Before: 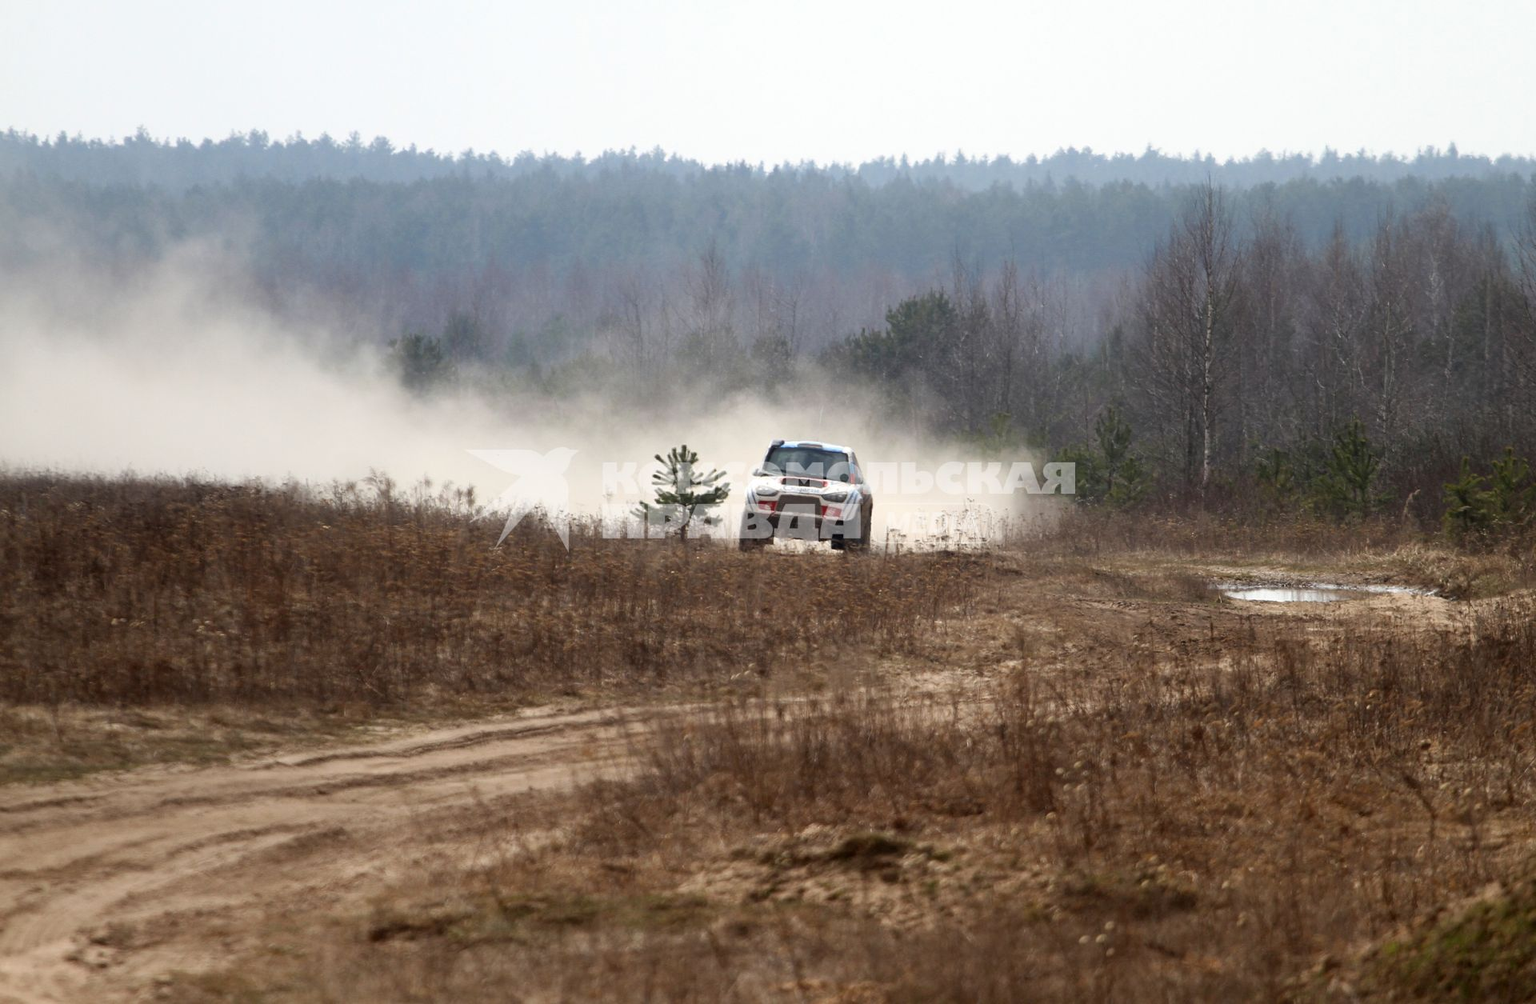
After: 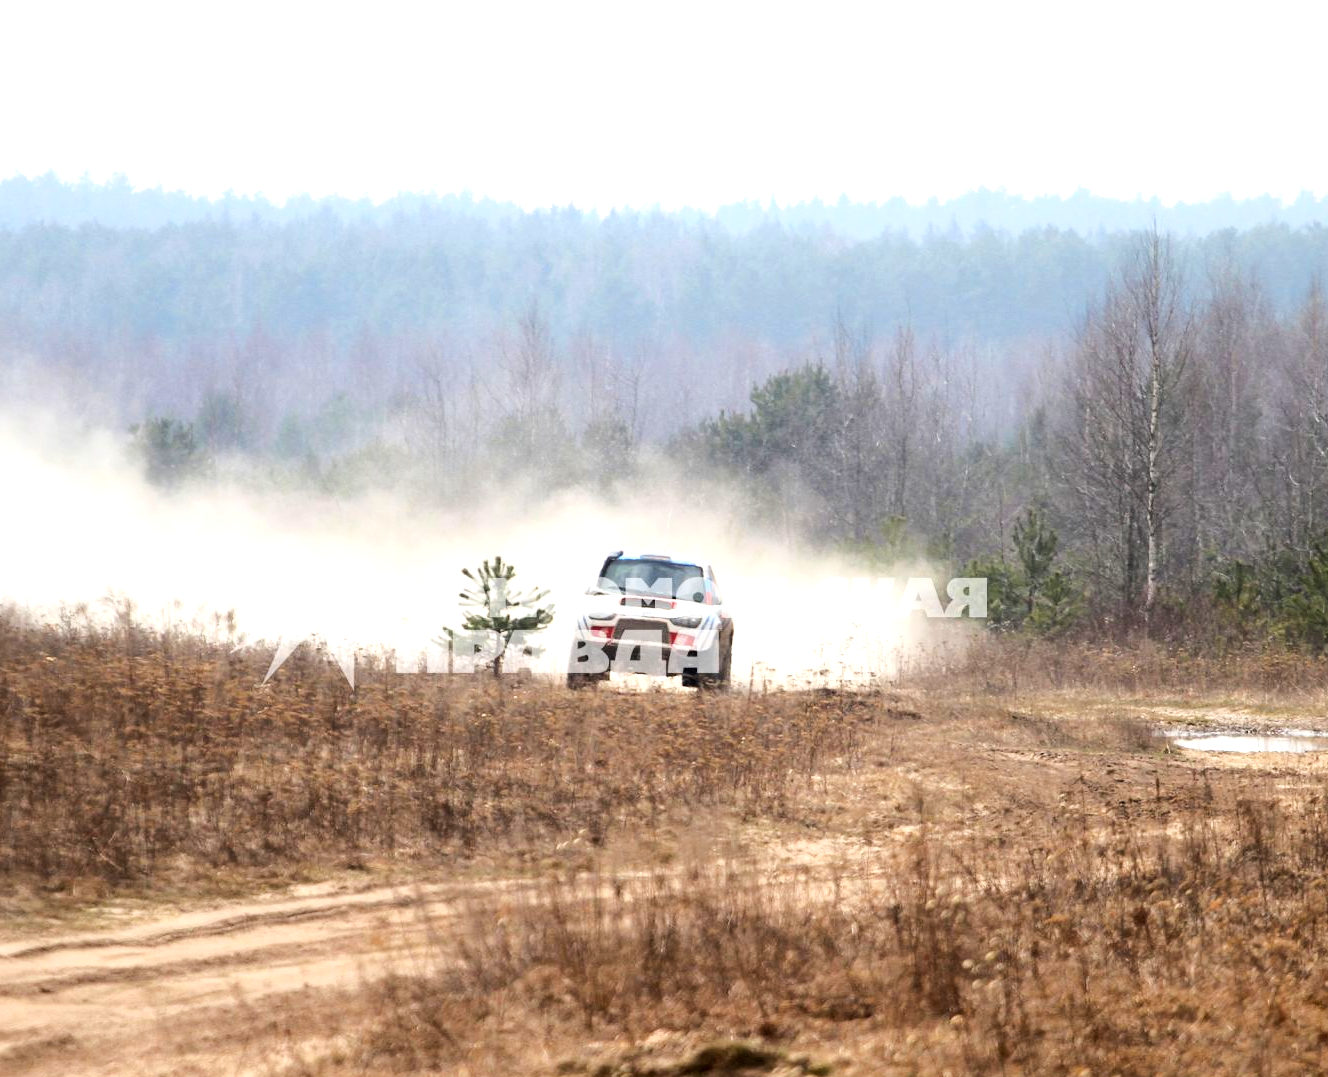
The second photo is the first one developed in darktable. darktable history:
tone curve: curves: ch0 [(0, 0) (0.035, 0.017) (0.131, 0.108) (0.279, 0.279) (0.476, 0.554) (0.617, 0.693) (0.704, 0.77) (0.801, 0.854) (0.895, 0.927) (1, 0.976)]; ch1 [(0, 0) (0.318, 0.278) (0.444, 0.427) (0.493, 0.488) (0.508, 0.502) (0.534, 0.526) (0.562, 0.555) (0.645, 0.648) (0.746, 0.764) (1, 1)]; ch2 [(0, 0) (0.316, 0.292) (0.381, 0.37) (0.423, 0.448) (0.476, 0.482) (0.502, 0.495) (0.522, 0.518) (0.533, 0.532) (0.593, 0.622) (0.634, 0.663) (0.7, 0.7) (0.861, 0.808) (1, 0.951)], color space Lab, linked channels, preserve colors none
exposure: black level correction 0.002, exposure 1 EV, compensate exposure bias true, compensate highlight preservation false
crop: left 18.643%, right 12.154%, bottom 14.105%
